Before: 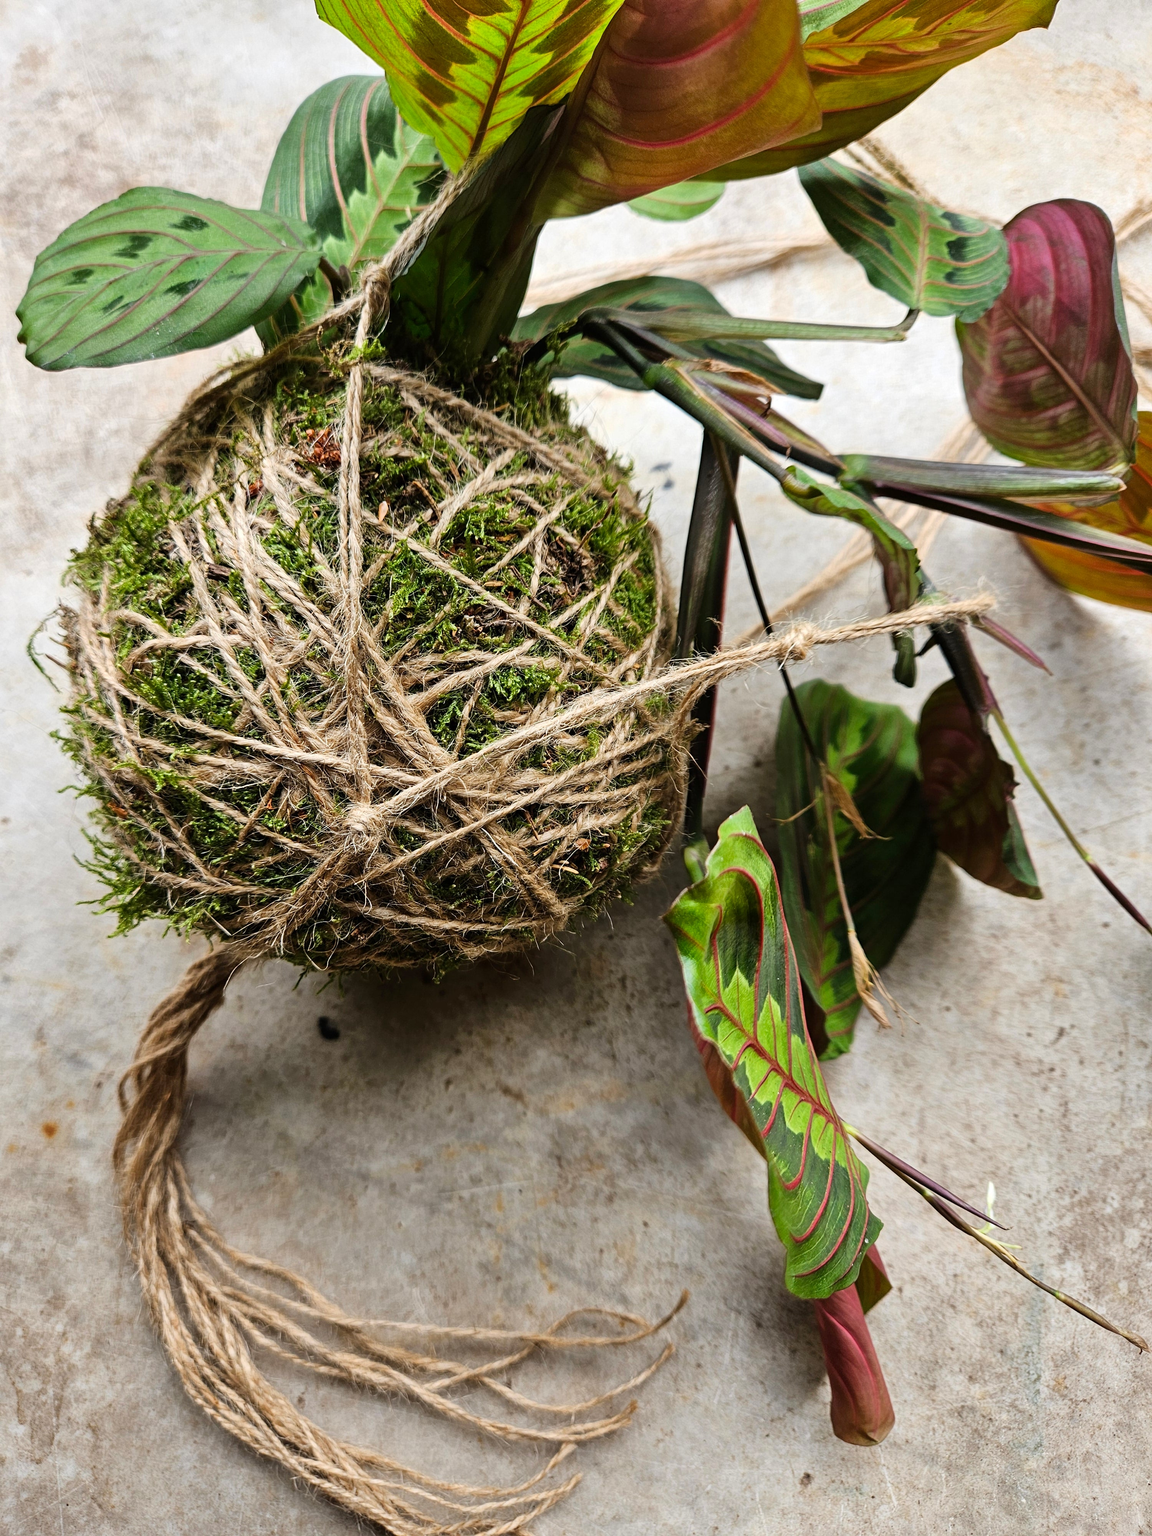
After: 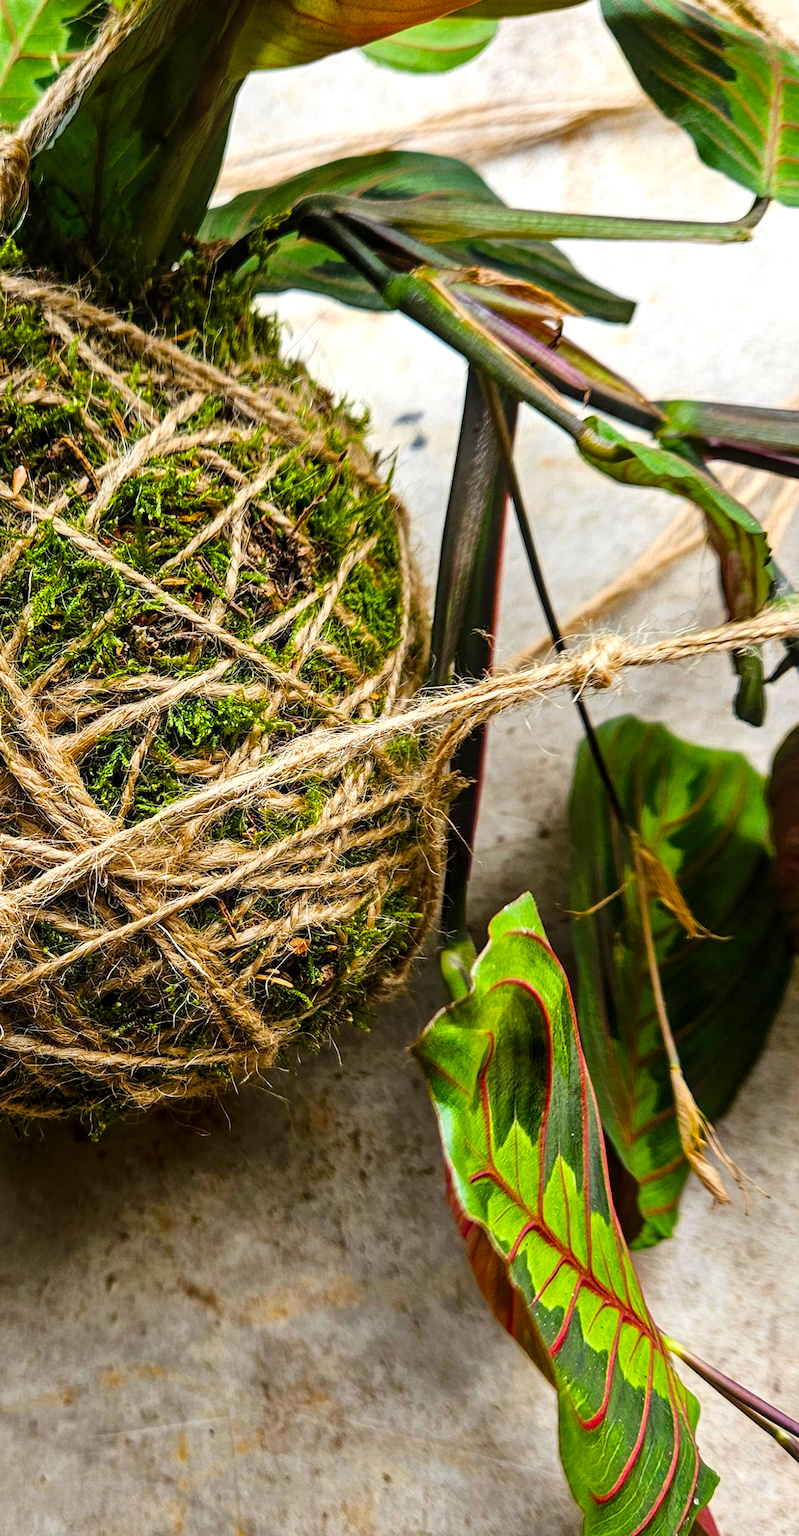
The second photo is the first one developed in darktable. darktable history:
crop: left 32.075%, top 10.976%, right 18.355%, bottom 17.596%
exposure: exposure 0.2 EV, compensate highlight preservation false
color balance rgb: linear chroma grading › global chroma 15%, perceptual saturation grading › global saturation 30%
local contrast: on, module defaults
